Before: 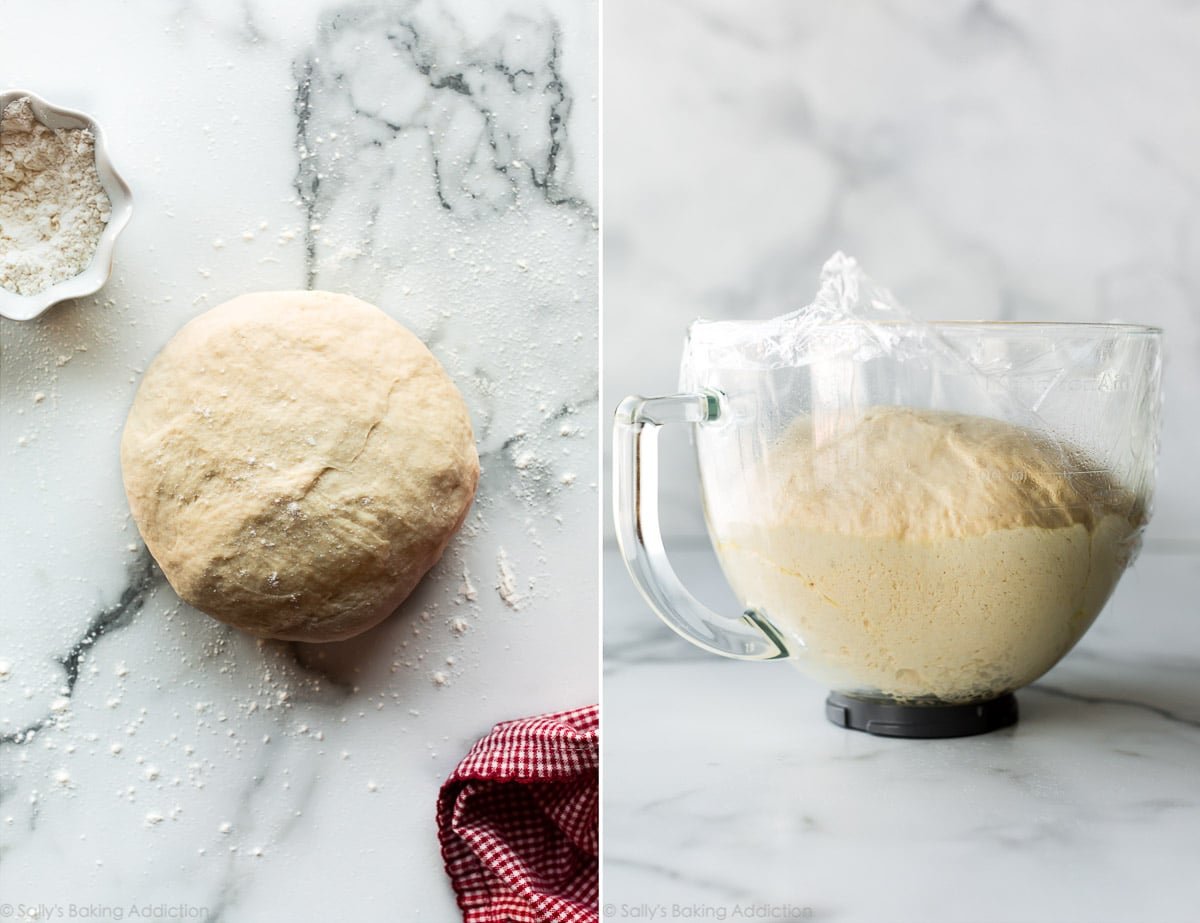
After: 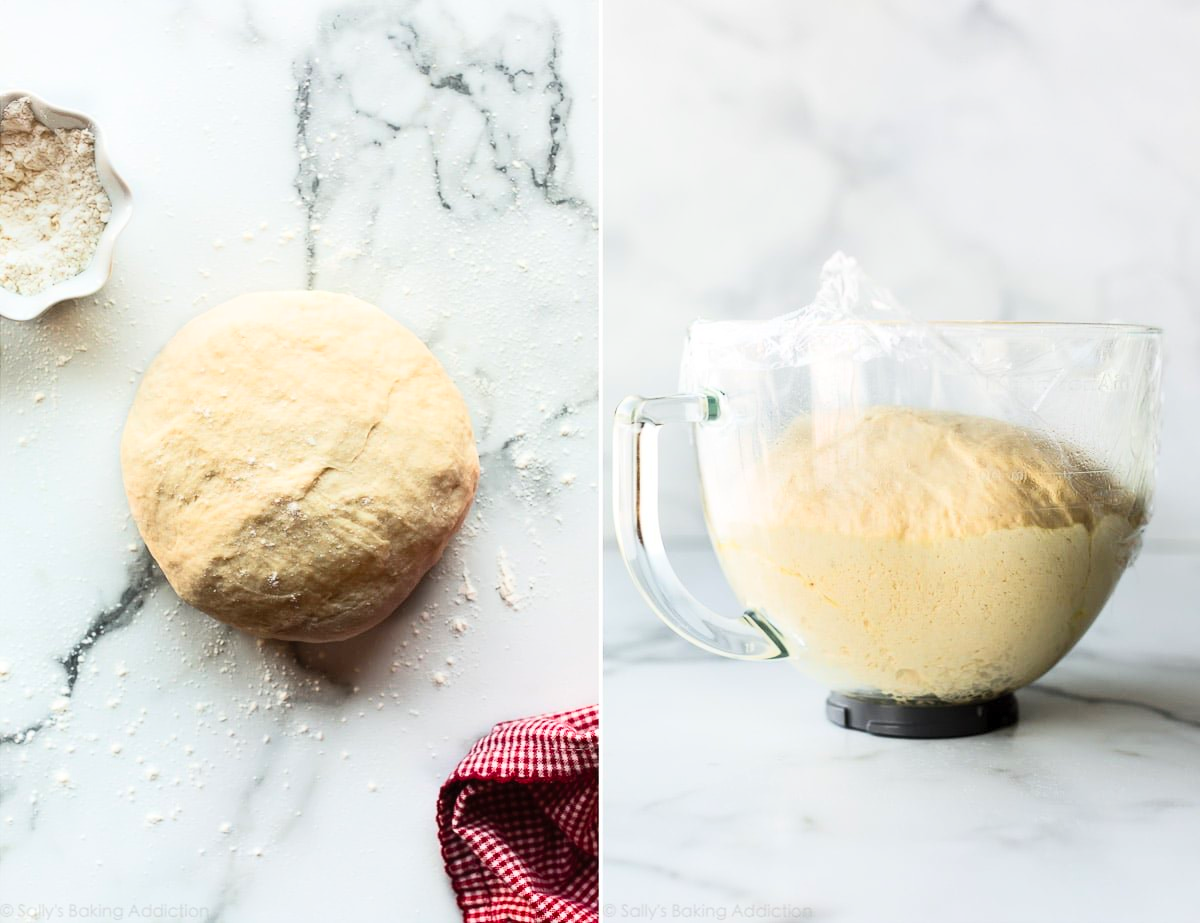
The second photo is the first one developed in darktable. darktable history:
contrast brightness saturation: contrast 0.204, brightness 0.167, saturation 0.22
